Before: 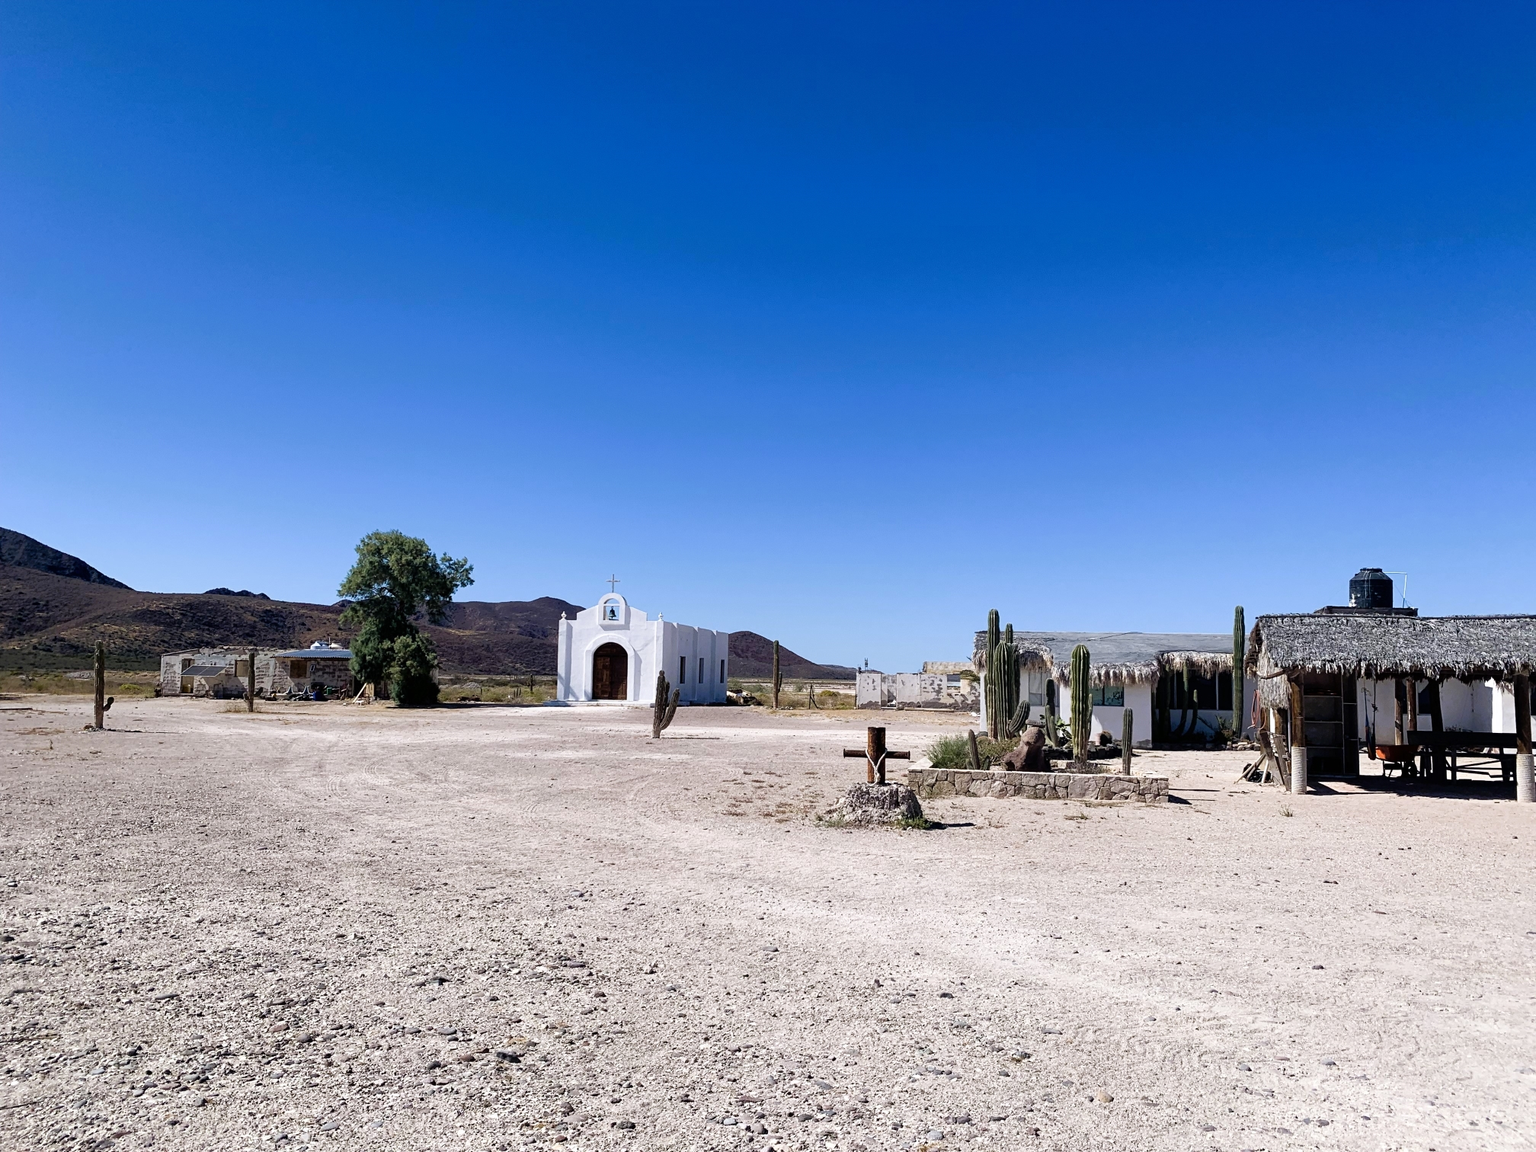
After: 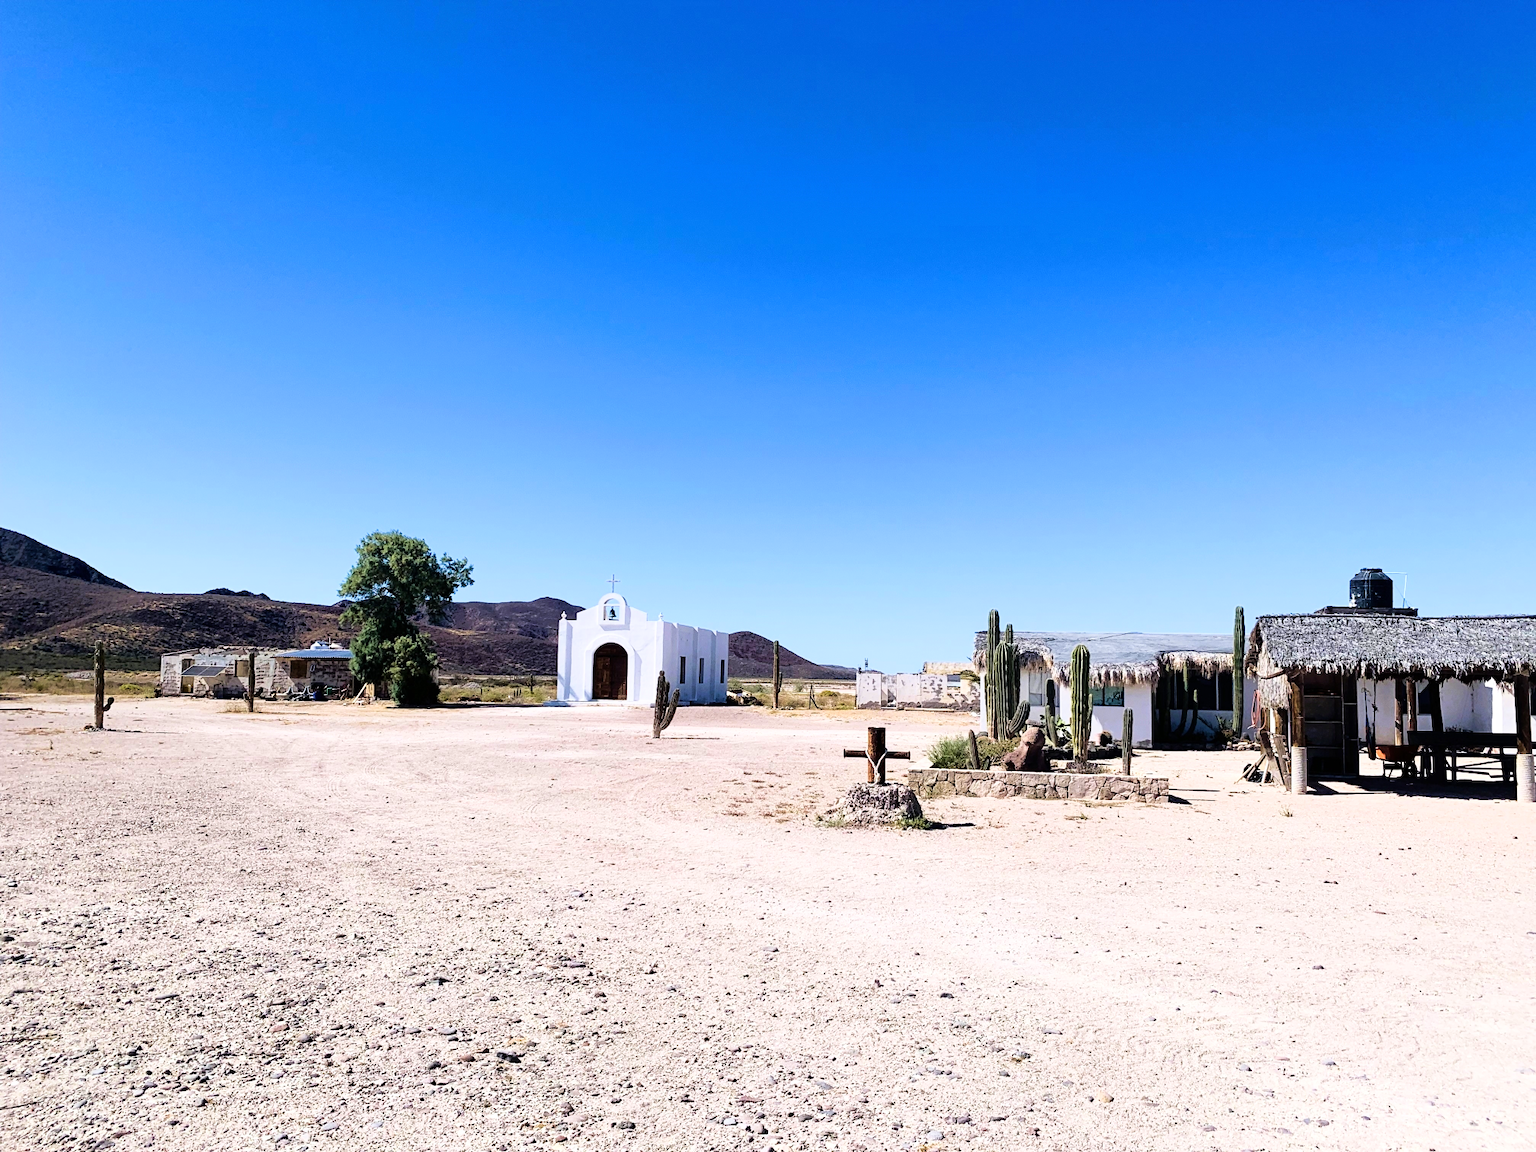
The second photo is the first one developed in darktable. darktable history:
base curve: curves: ch0 [(0, 0) (0.028, 0.03) (0.121, 0.232) (0.46, 0.748) (0.859, 0.968) (1, 1)], preserve colors average RGB
levels: white 99.94%
velvia: on, module defaults
